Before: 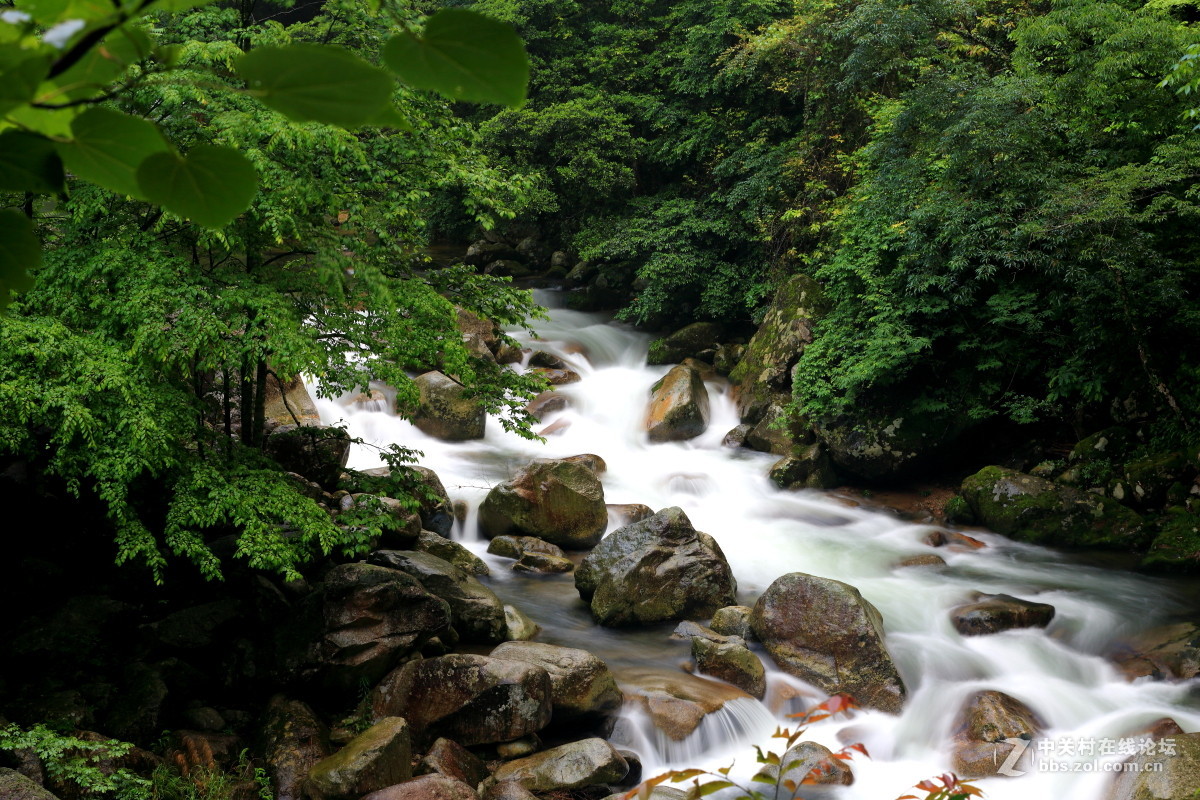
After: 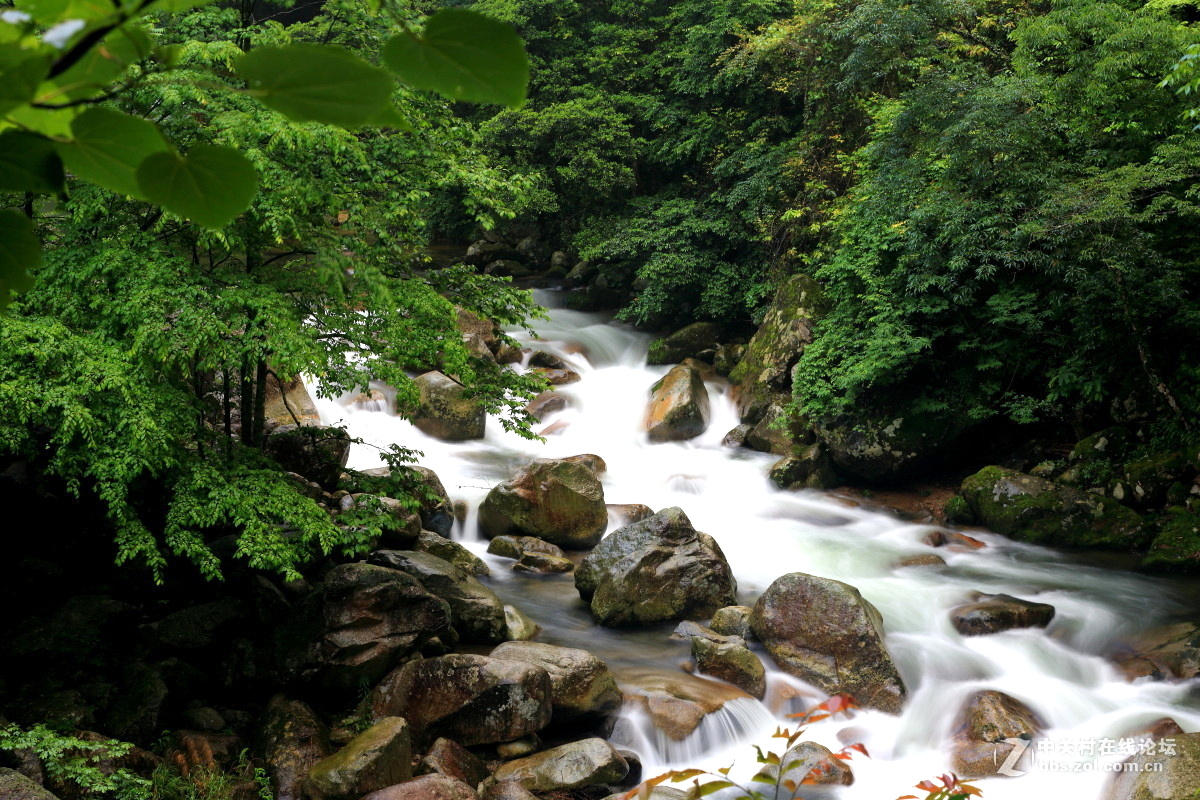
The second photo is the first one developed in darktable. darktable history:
exposure: exposure 0.292 EV, compensate highlight preservation false
